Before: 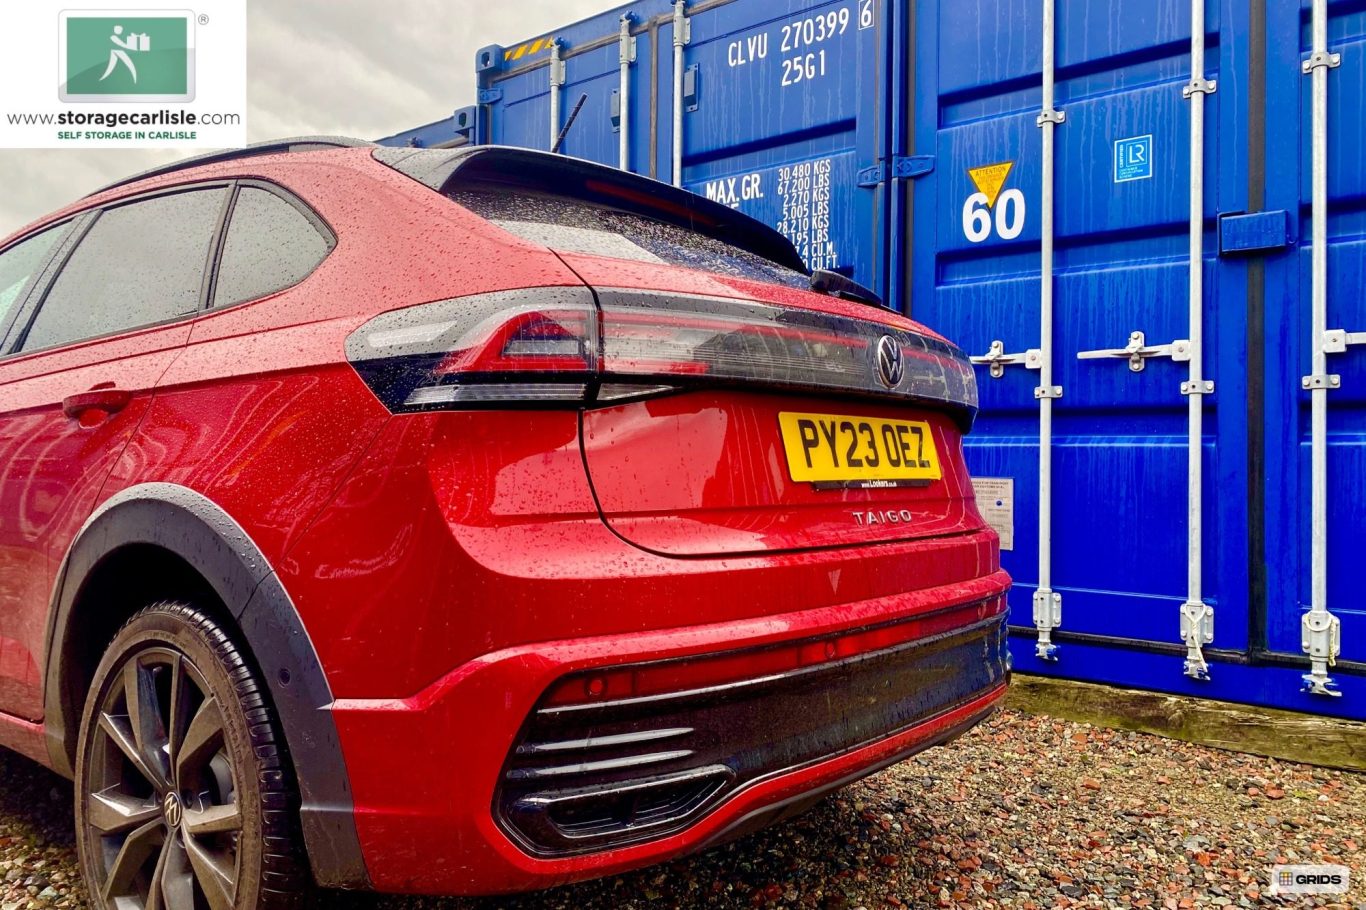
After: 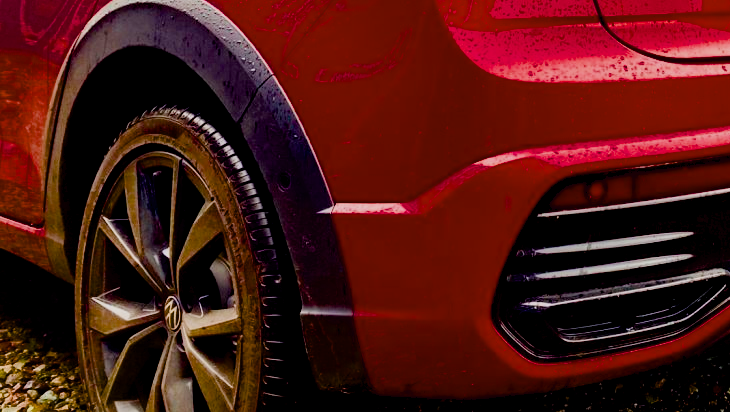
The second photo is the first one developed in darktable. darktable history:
crop and rotate: top 54.58%, right 46.516%, bottom 0.108%
filmic rgb: black relative exposure -7.65 EV, white relative exposure 4.56 EV, hardness 3.61
color balance rgb: global offset › luminance -0.847%, linear chroma grading › global chroma 15.19%, perceptual saturation grading › global saturation 35.151%, perceptual saturation grading › highlights -29.903%, perceptual saturation grading › shadows 34.594%, perceptual brilliance grading › highlights 10.625%, perceptual brilliance grading › shadows -11.449%, global vibrance 16.232%, saturation formula JzAzBz (2021)
